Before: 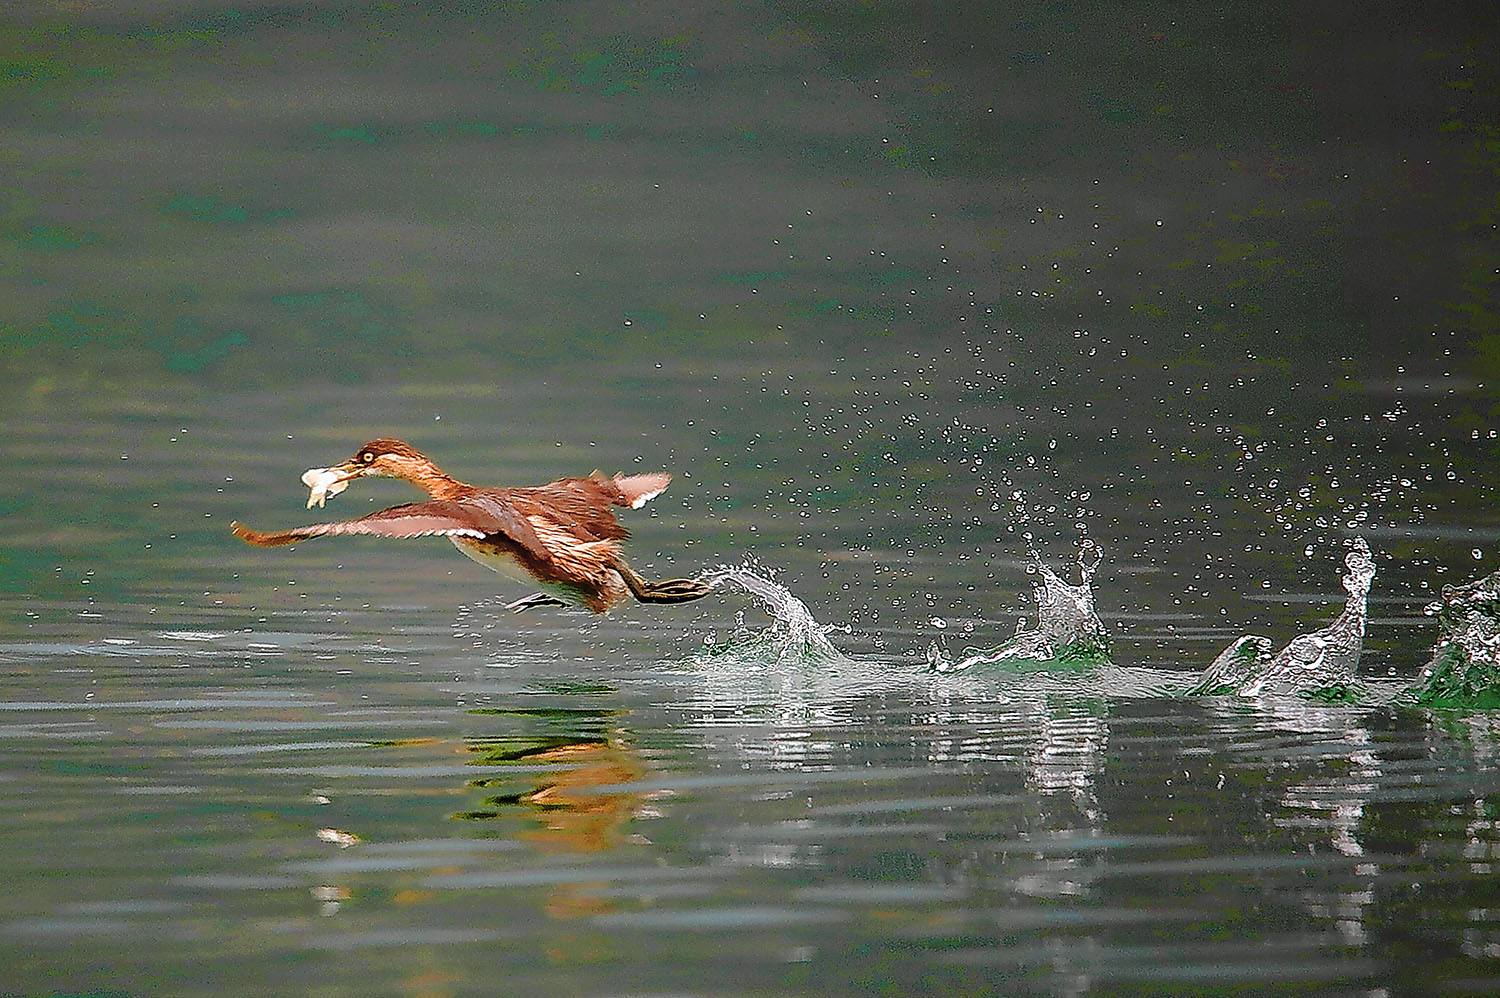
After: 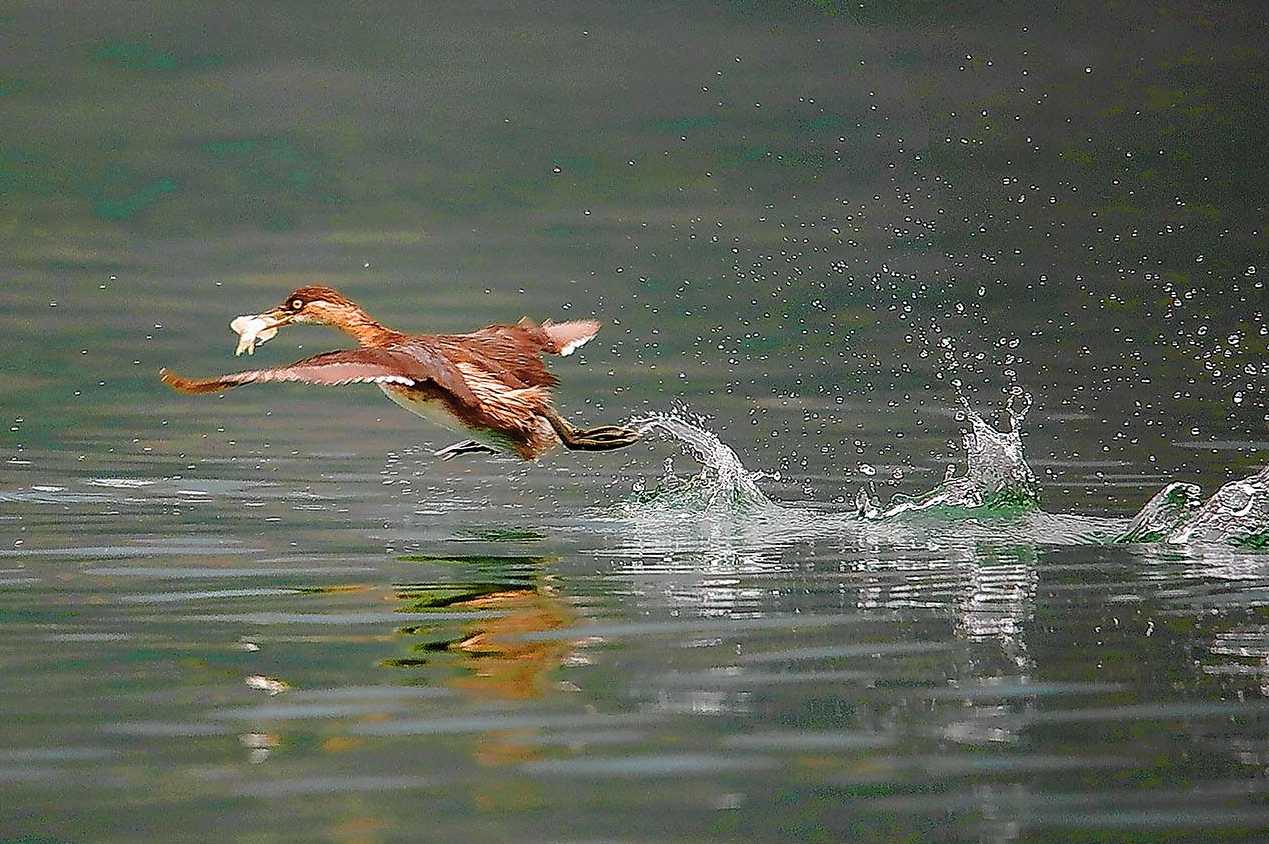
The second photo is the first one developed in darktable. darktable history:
crop and rotate: left 4.757%, top 15.332%, right 10.642%
